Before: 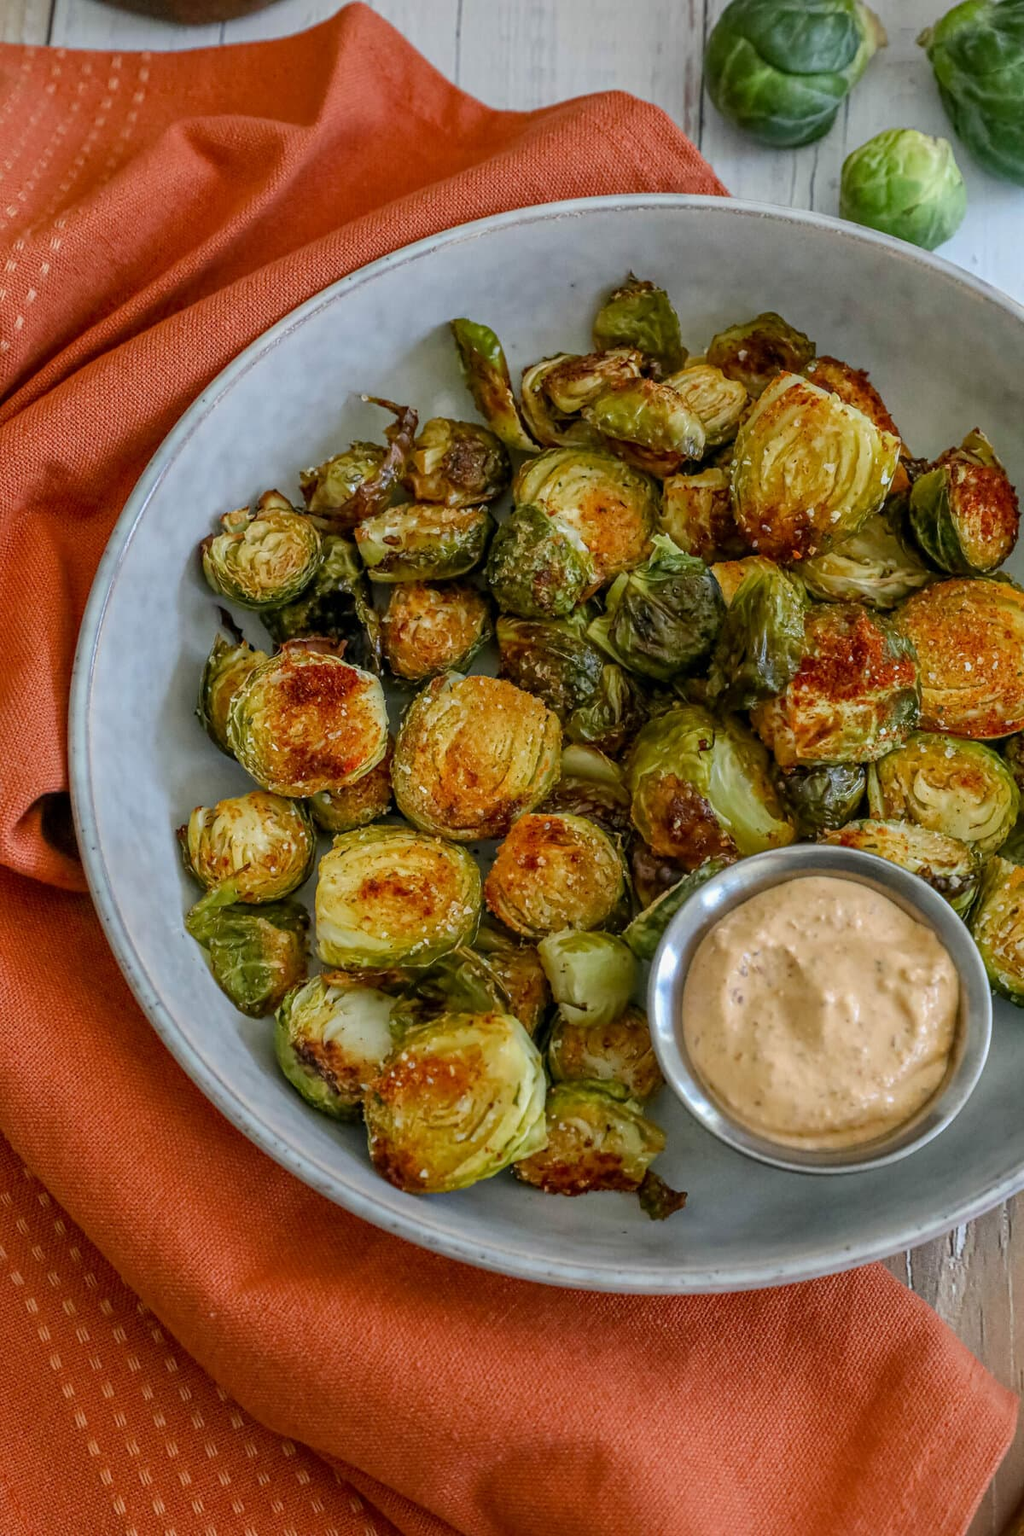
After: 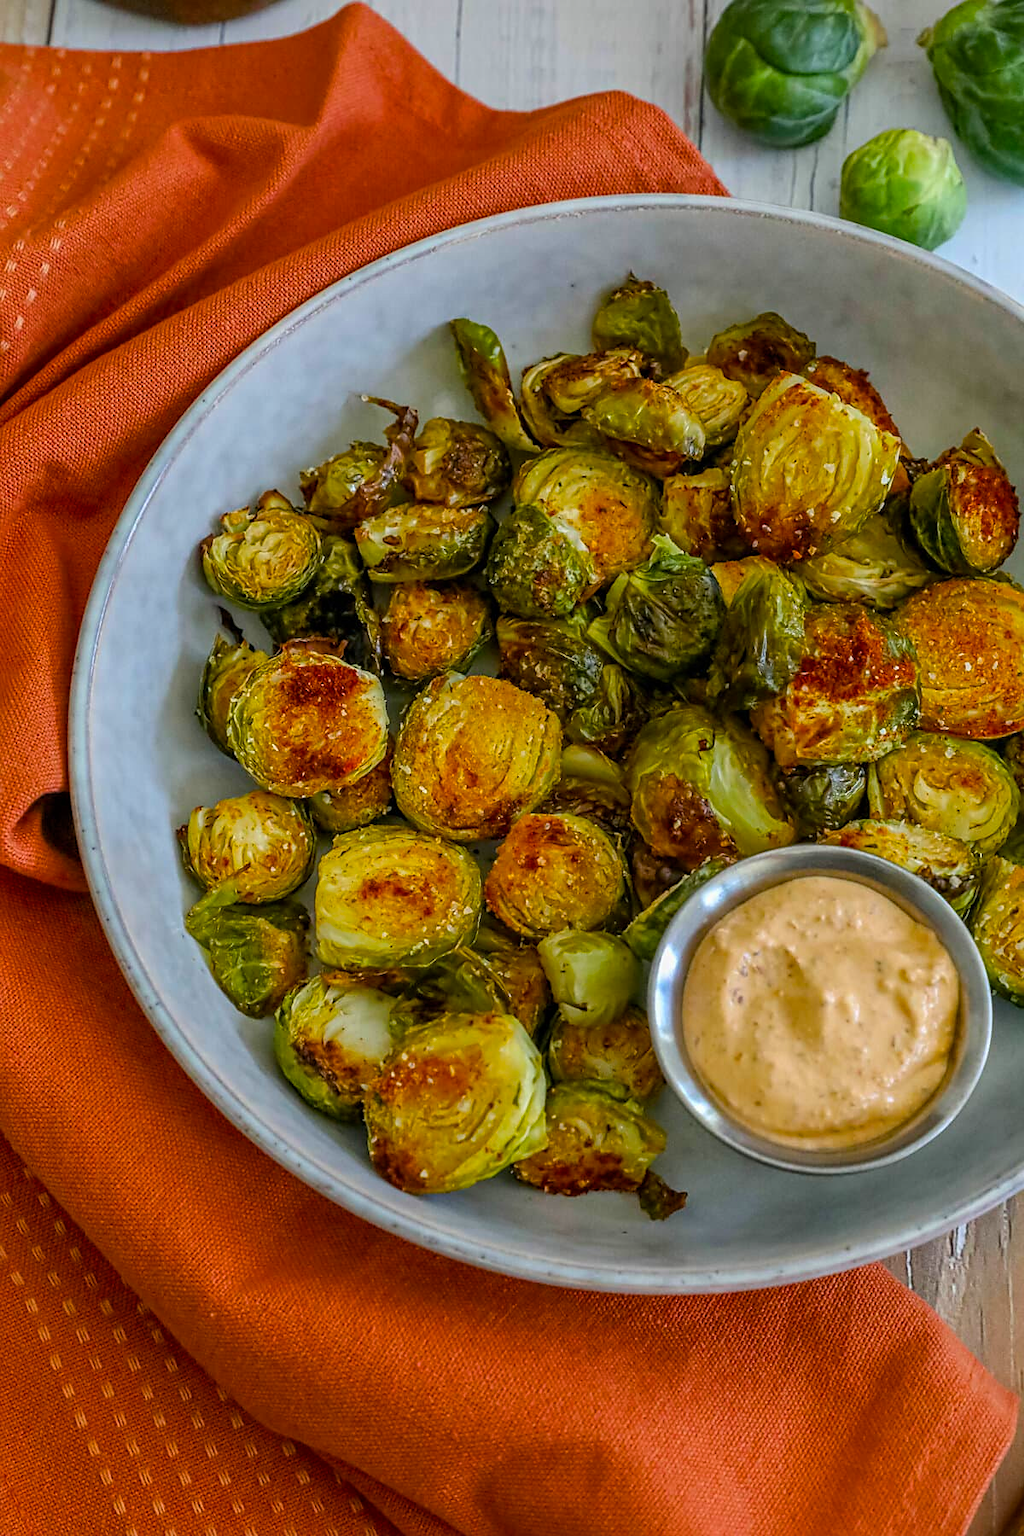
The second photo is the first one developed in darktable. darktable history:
sharpen: radius 1.864, amount 0.398, threshold 1.271
color balance rgb: perceptual saturation grading › global saturation 30%, global vibrance 20%
